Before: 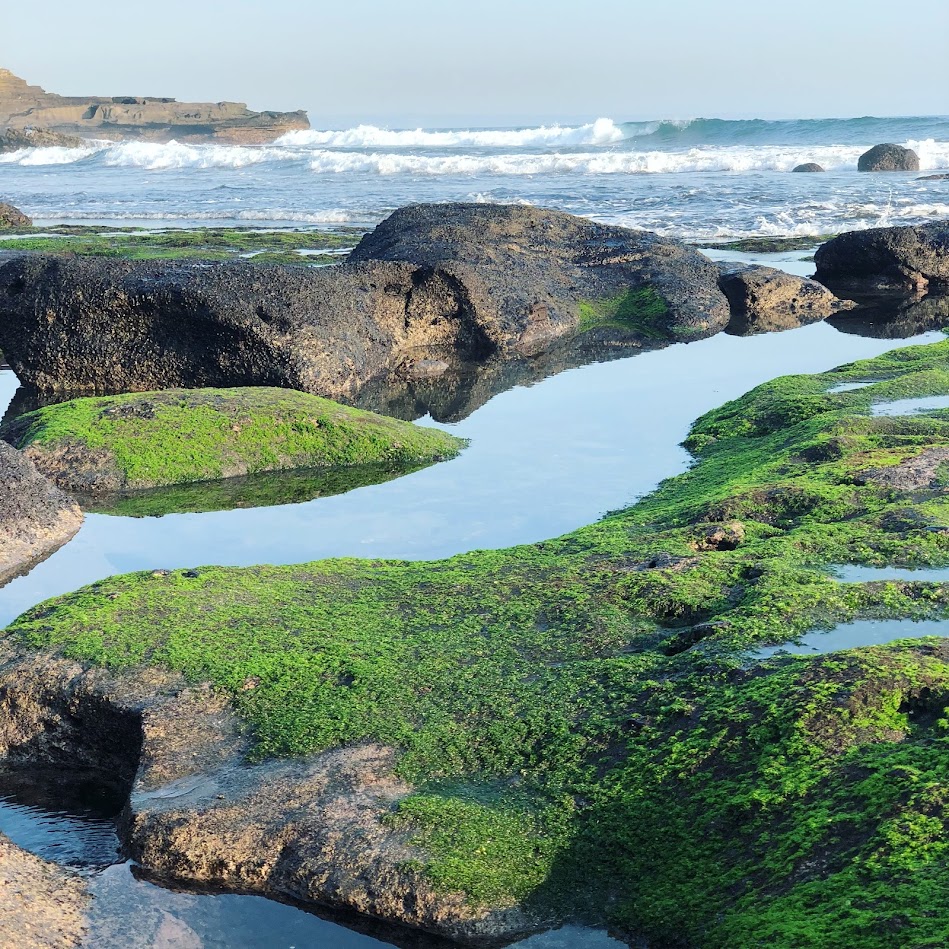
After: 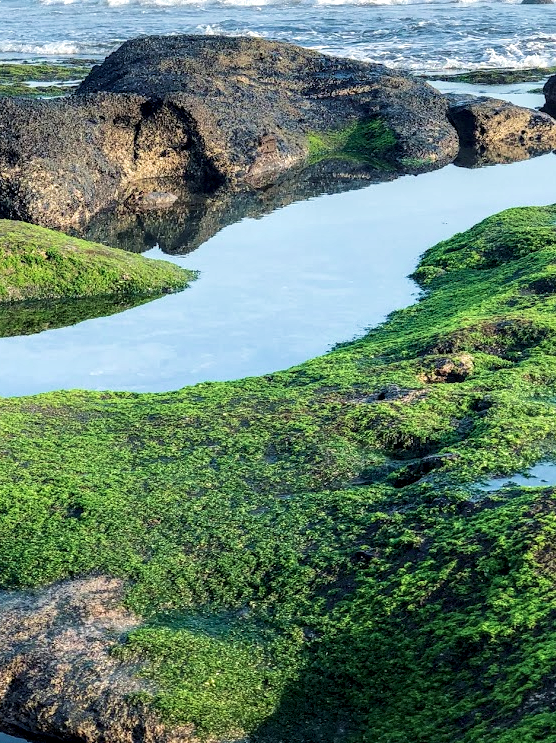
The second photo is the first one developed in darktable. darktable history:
crop and rotate: left 28.603%, top 17.884%, right 12.804%, bottom 3.817%
velvia: on, module defaults
local contrast: detail 150%
